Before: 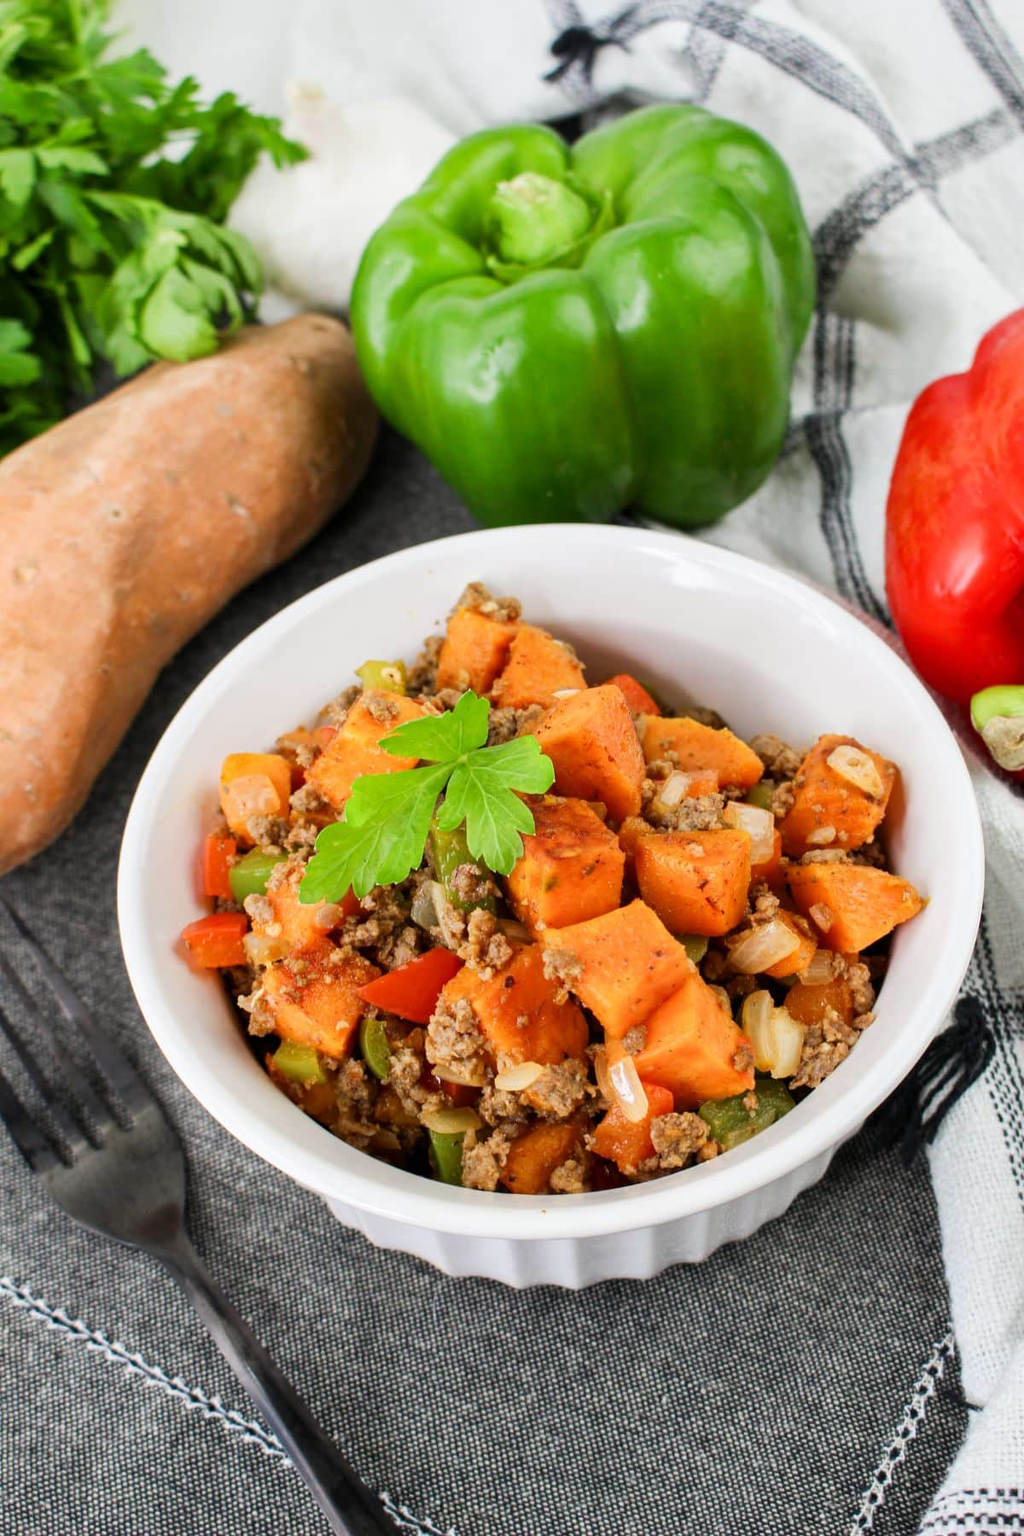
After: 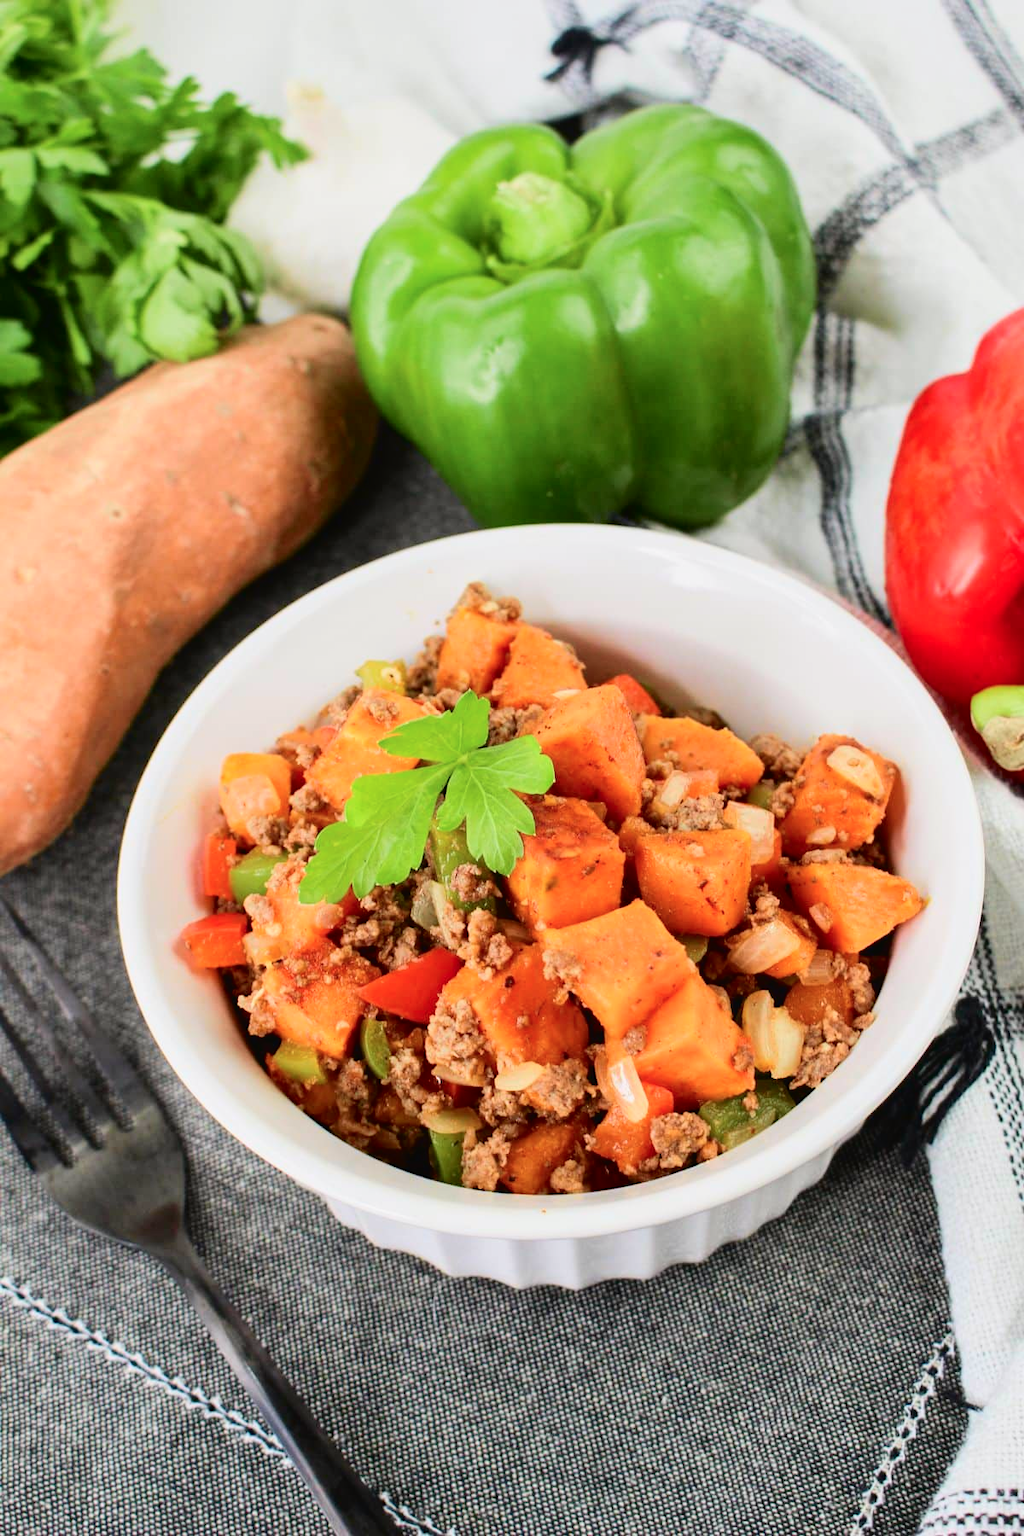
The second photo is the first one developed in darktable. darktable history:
tone curve: curves: ch0 [(0, 0.021) (0.049, 0.044) (0.152, 0.14) (0.328, 0.357) (0.473, 0.529) (0.641, 0.705) (0.868, 0.887) (1, 0.969)]; ch1 [(0, 0) (0.322, 0.328) (0.43, 0.425) (0.474, 0.466) (0.502, 0.503) (0.522, 0.526) (0.564, 0.591) (0.602, 0.632) (0.677, 0.701) (0.859, 0.885) (1, 1)]; ch2 [(0, 0) (0.33, 0.301) (0.447, 0.44) (0.502, 0.505) (0.535, 0.554) (0.565, 0.598) (0.618, 0.629) (1, 1)], color space Lab, independent channels, preserve colors none
